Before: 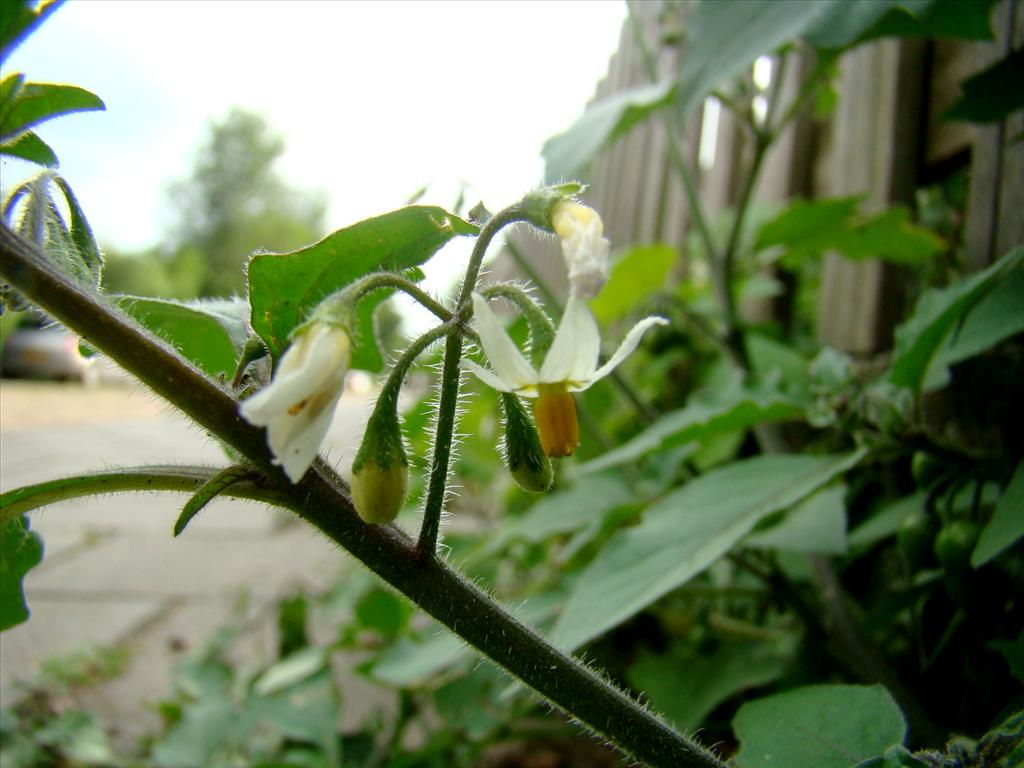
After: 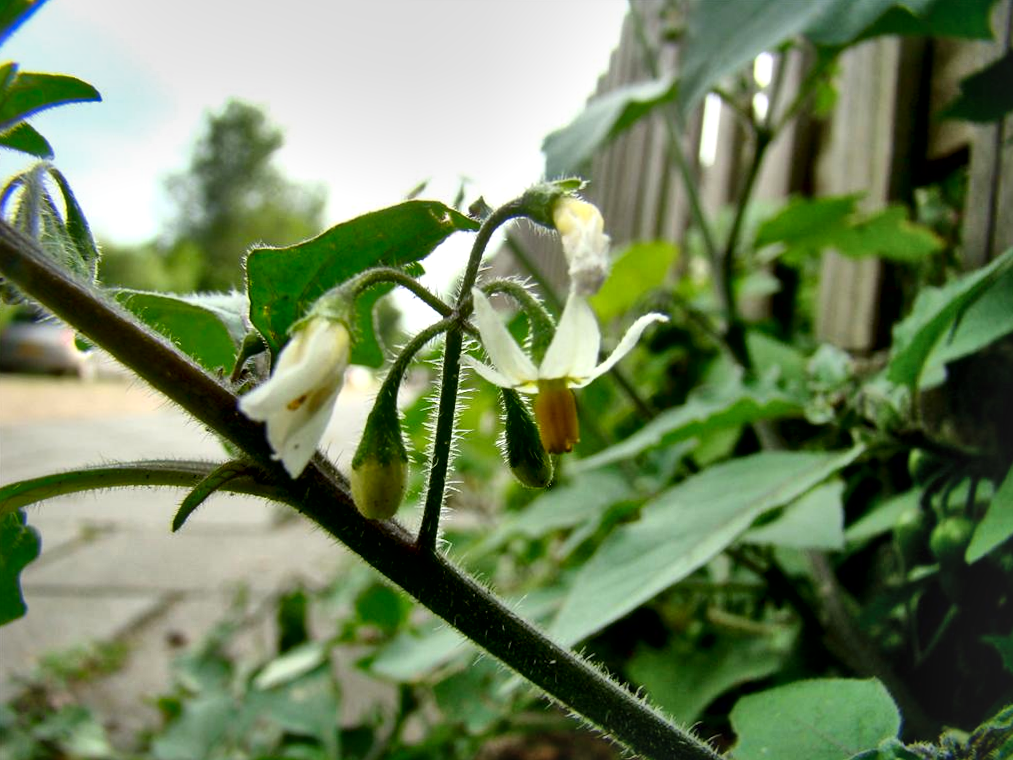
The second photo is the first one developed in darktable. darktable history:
local contrast: mode bilateral grid, contrast 44, coarseness 69, detail 214%, midtone range 0.2
rotate and perspective: rotation 0.174°, lens shift (vertical) 0.013, lens shift (horizontal) 0.019, shear 0.001, automatic cropping original format, crop left 0.007, crop right 0.991, crop top 0.016, crop bottom 0.997
lowpass: radius 0.1, contrast 0.85, saturation 1.1, unbound 0
color balance rgb: on, module defaults
white balance: red 1, blue 1
shadows and highlights: soften with gaussian
